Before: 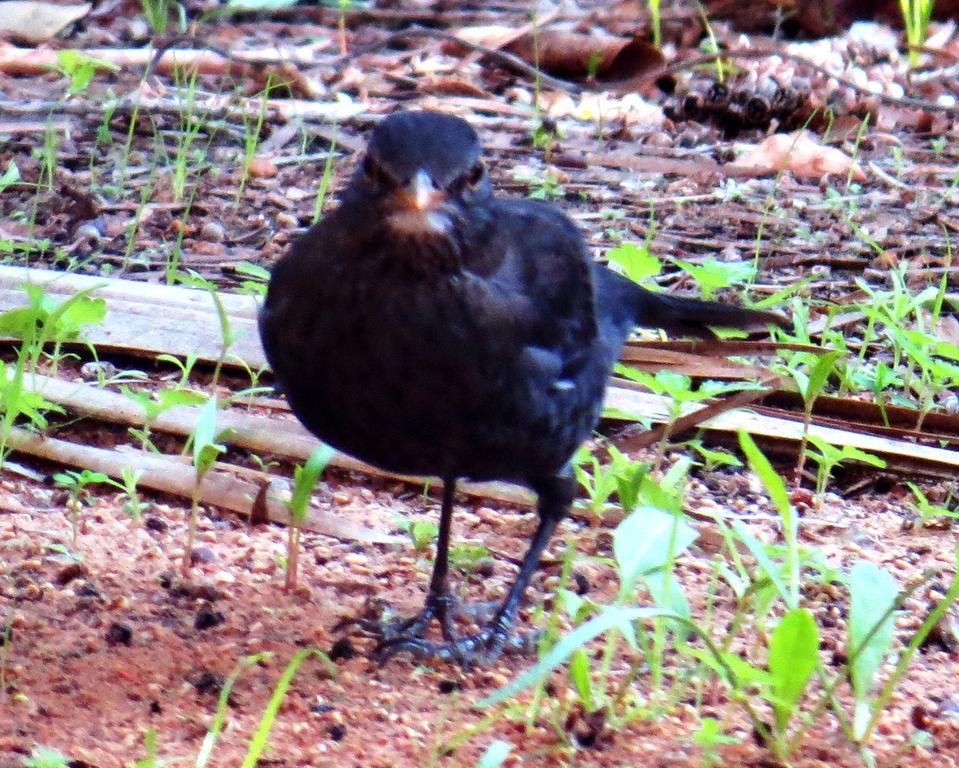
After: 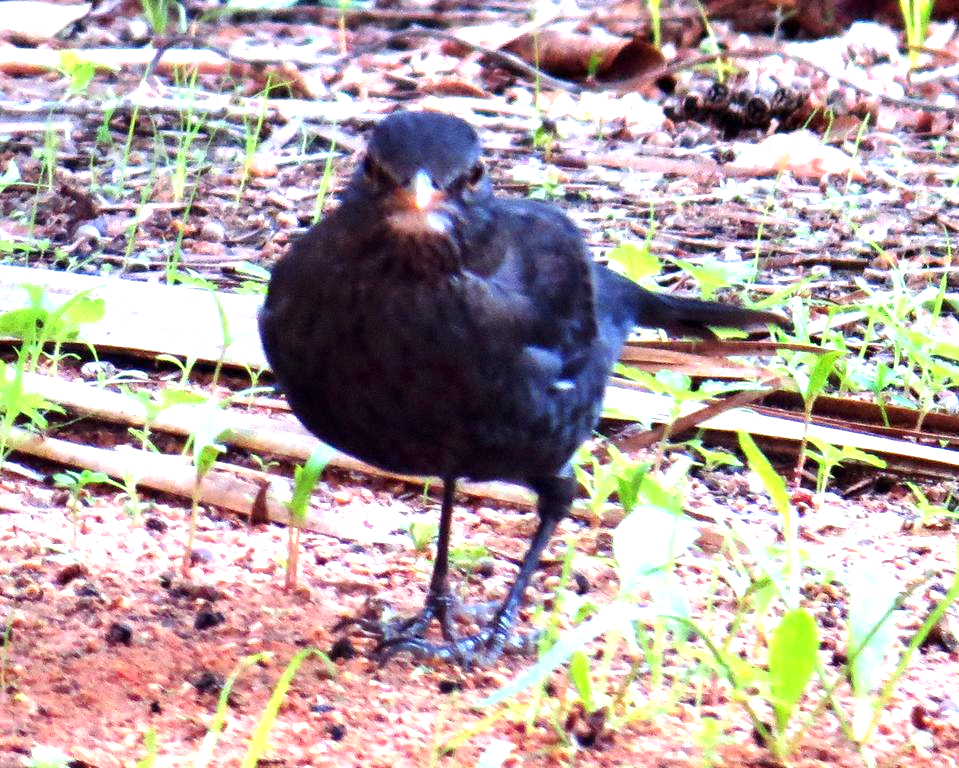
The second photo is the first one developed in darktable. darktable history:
exposure: black level correction 0, exposure 0.931 EV, compensate exposure bias true, compensate highlight preservation false
